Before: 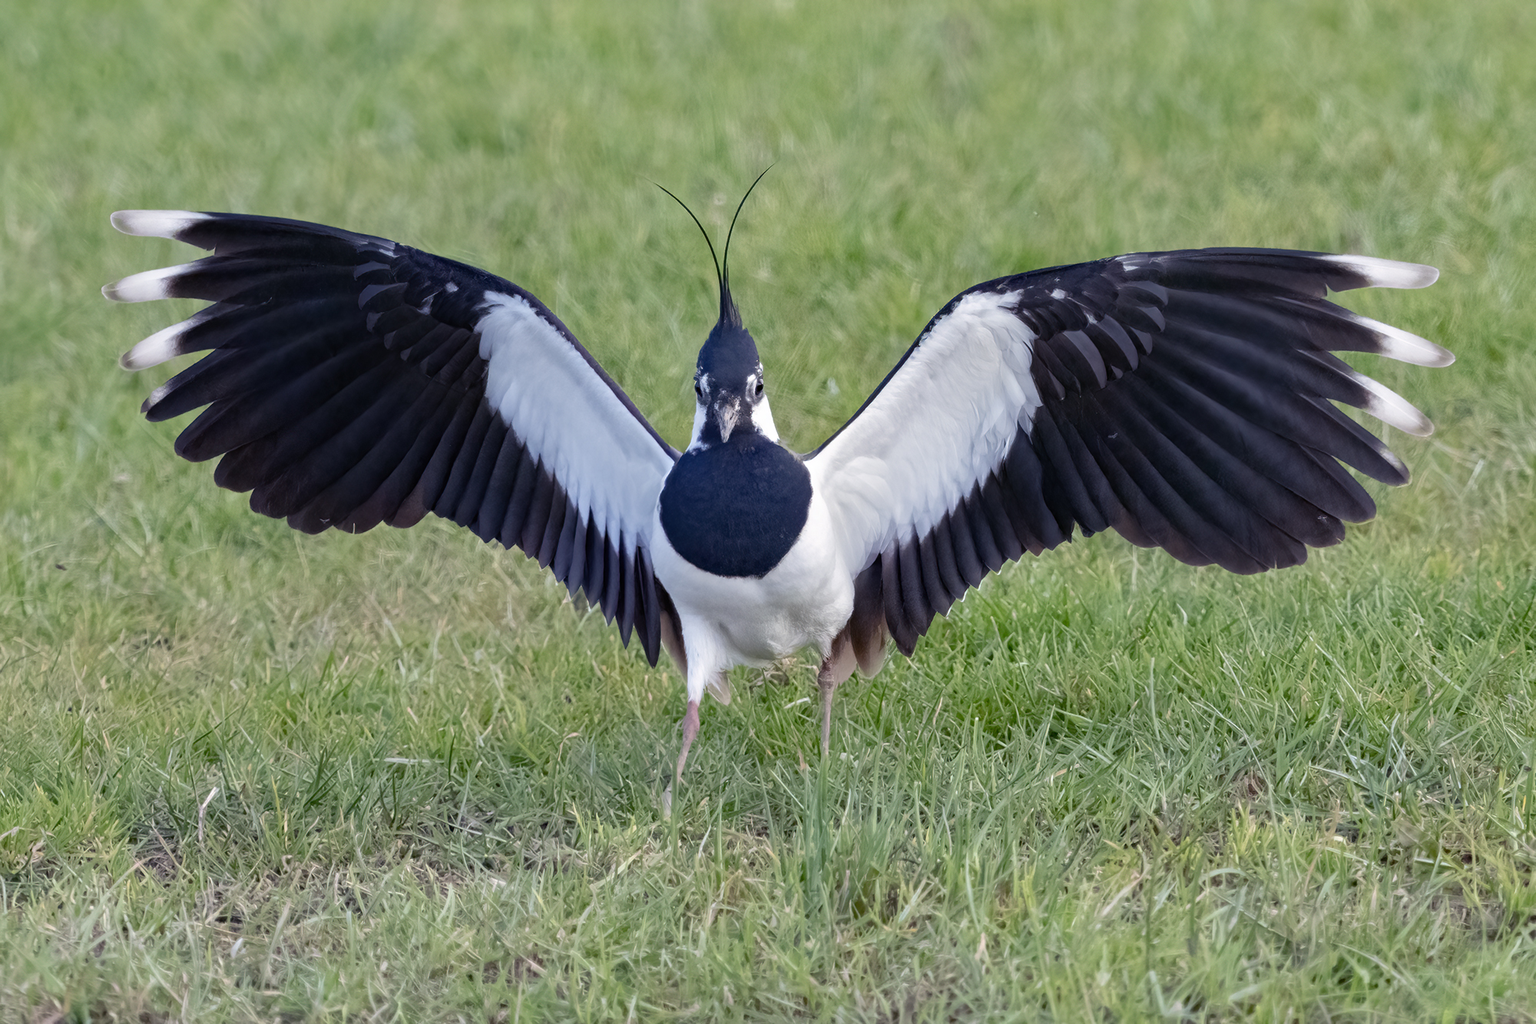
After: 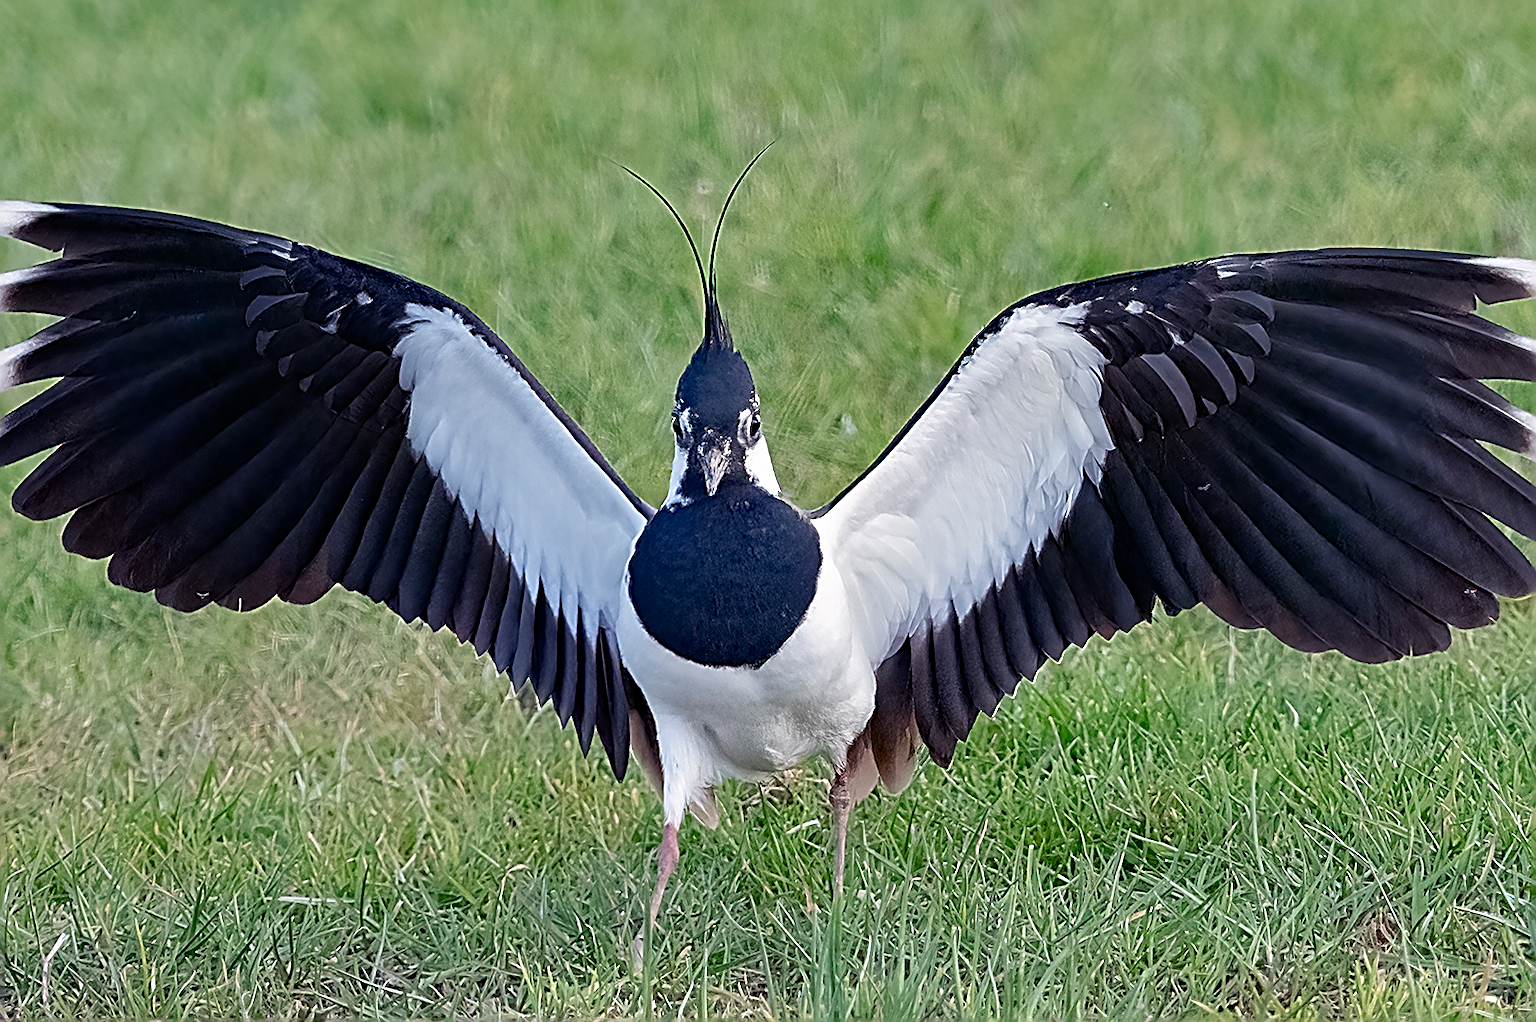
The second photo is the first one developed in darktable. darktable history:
crop and rotate: left 10.773%, top 5.146%, right 10.507%, bottom 16.229%
shadows and highlights: shadows 6.46, soften with gaussian
sharpen: amount 1.993
